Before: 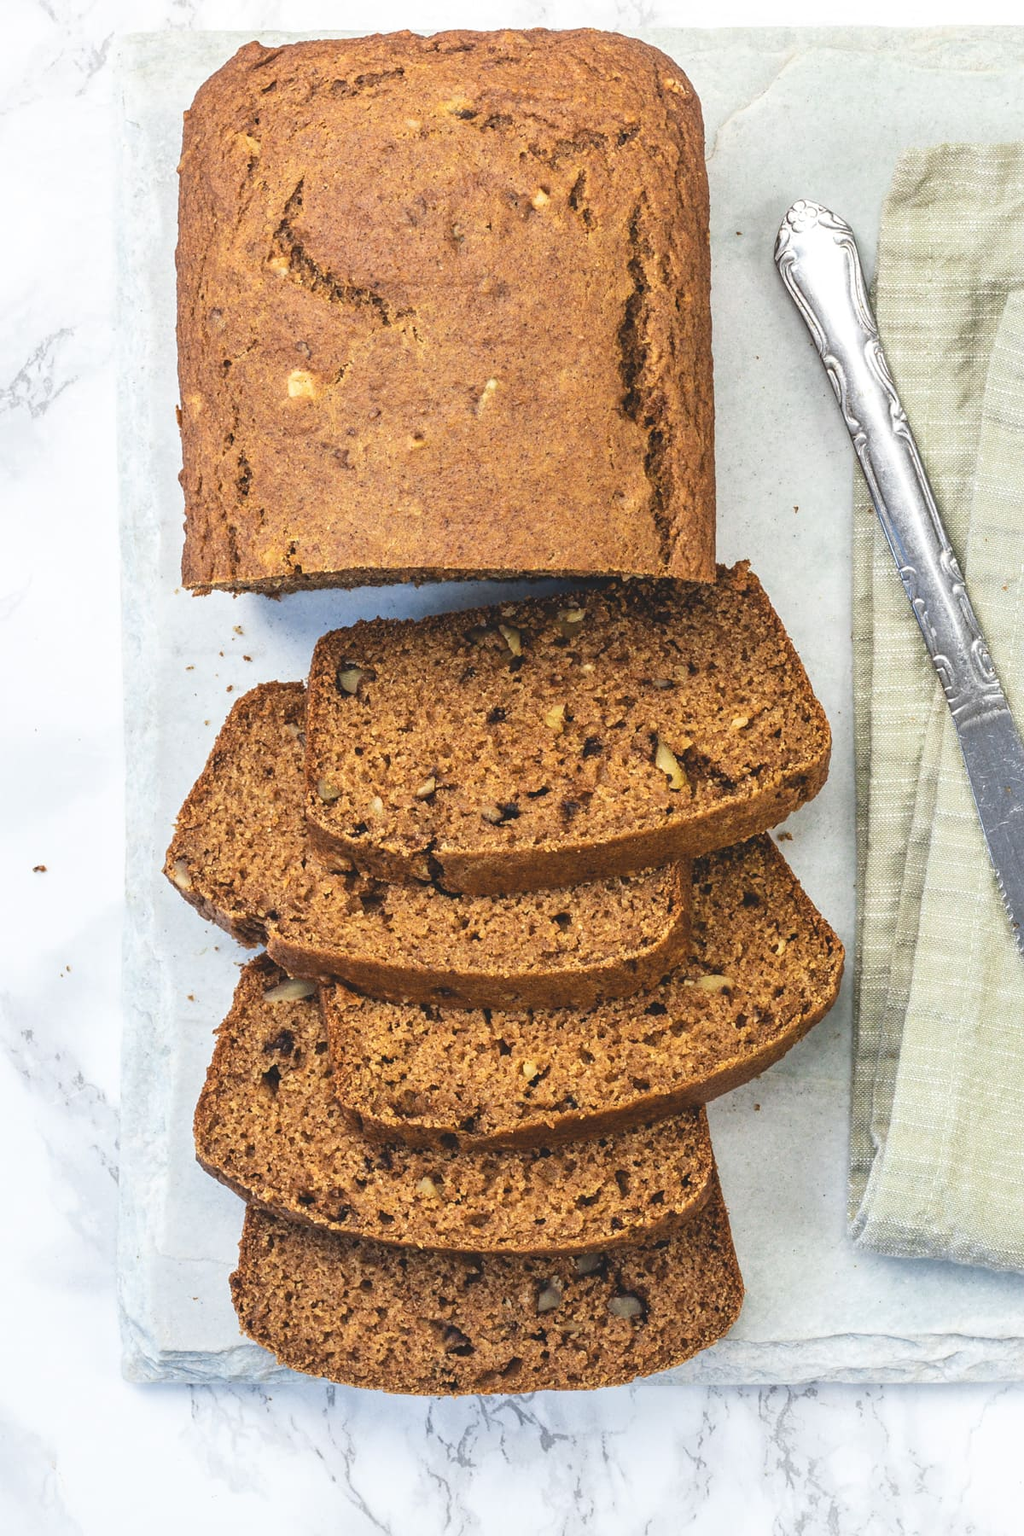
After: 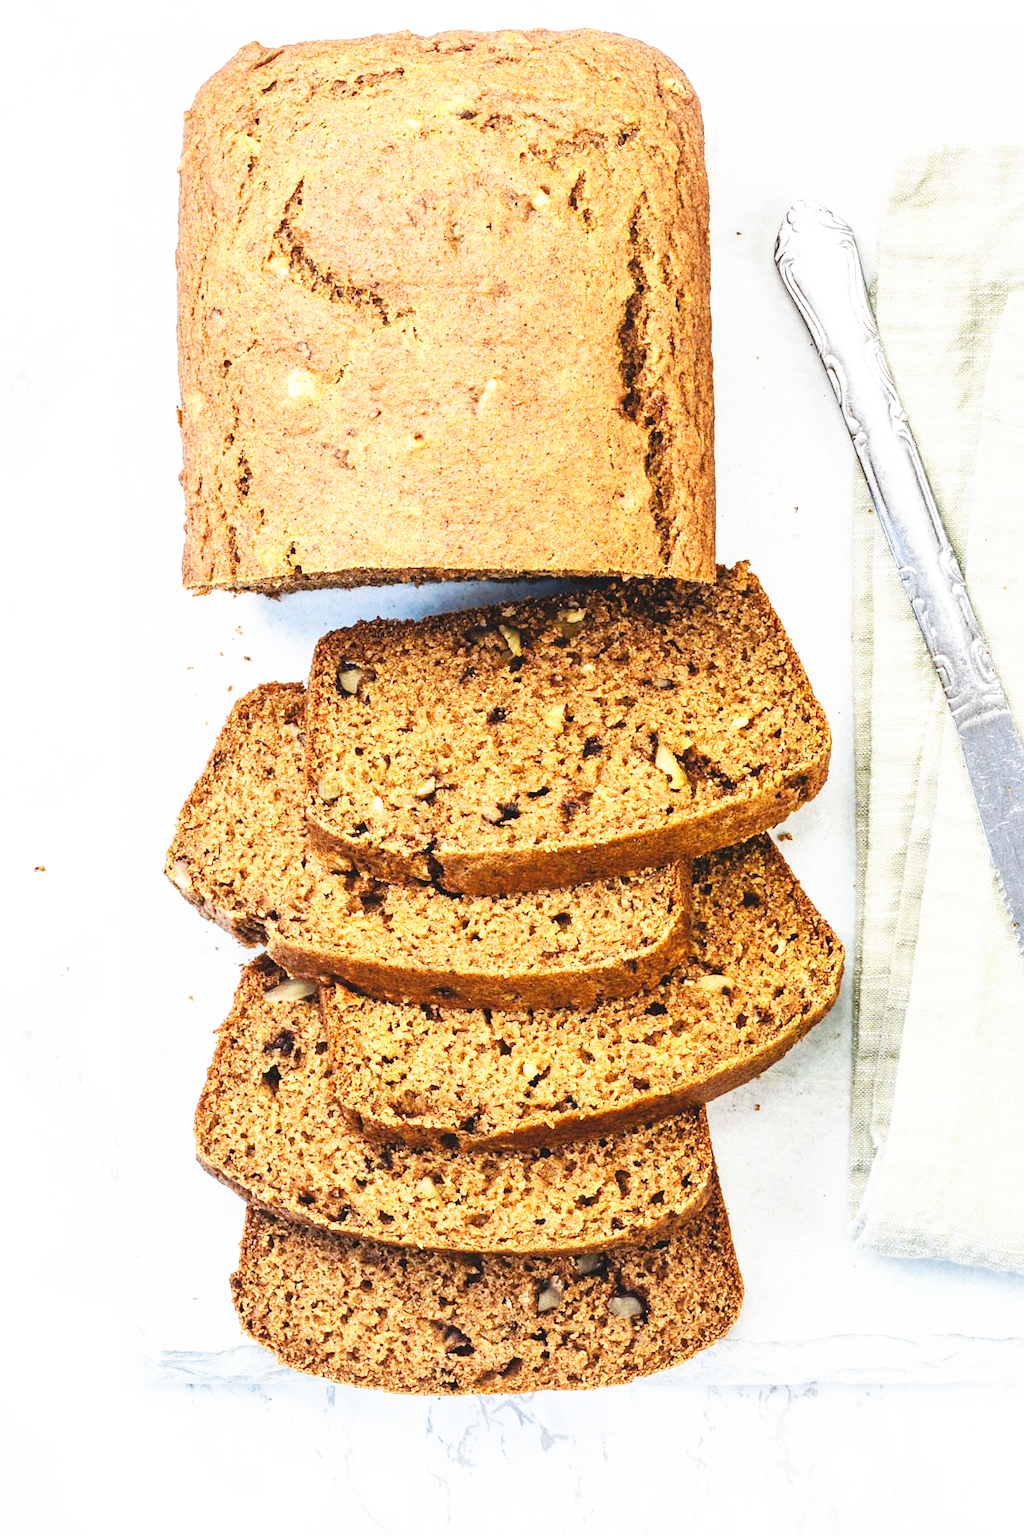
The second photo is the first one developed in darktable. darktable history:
tone equalizer: on, module defaults
base curve: curves: ch0 [(0, 0) (0.007, 0.004) (0.027, 0.03) (0.046, 0.07) (0.207, 0.54) (0.442, 0.872) (0.673, 0.972) (1, 1)], preserve colors none
contrast brightness saturation: contrast 0.07
